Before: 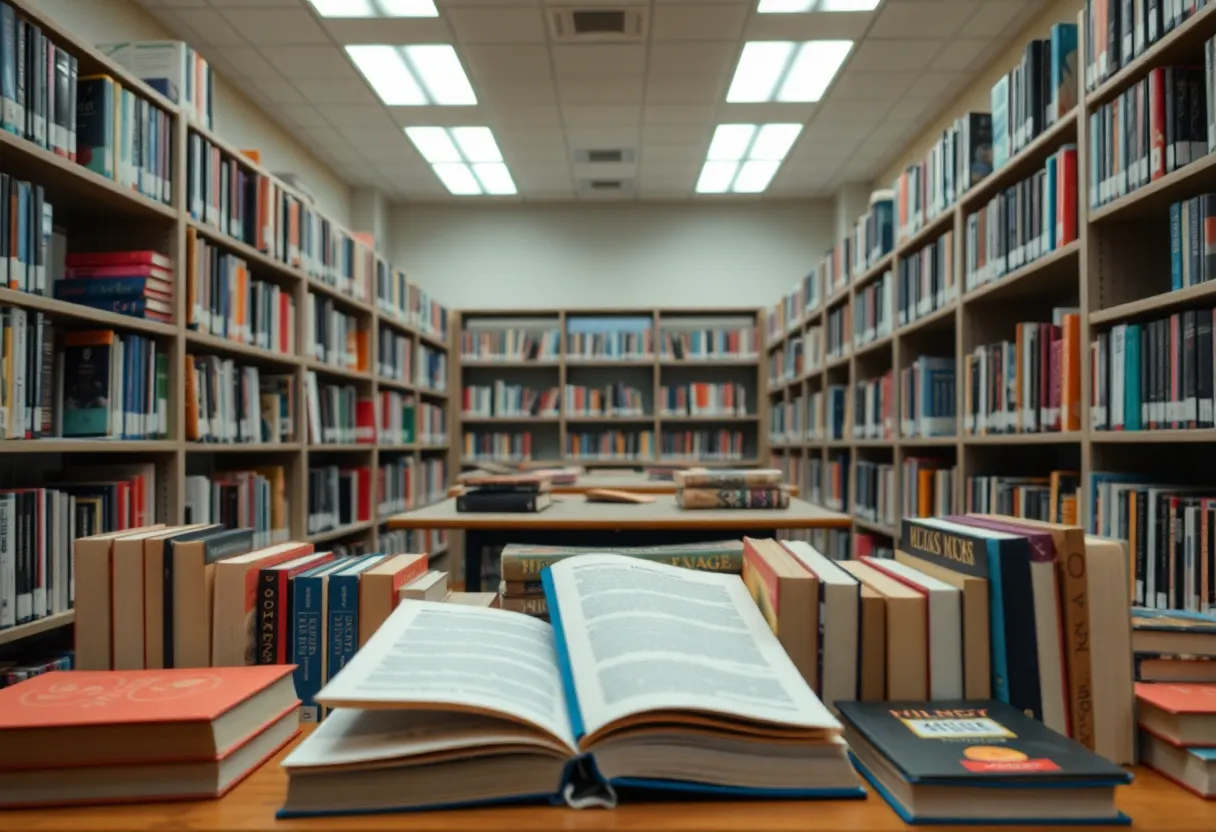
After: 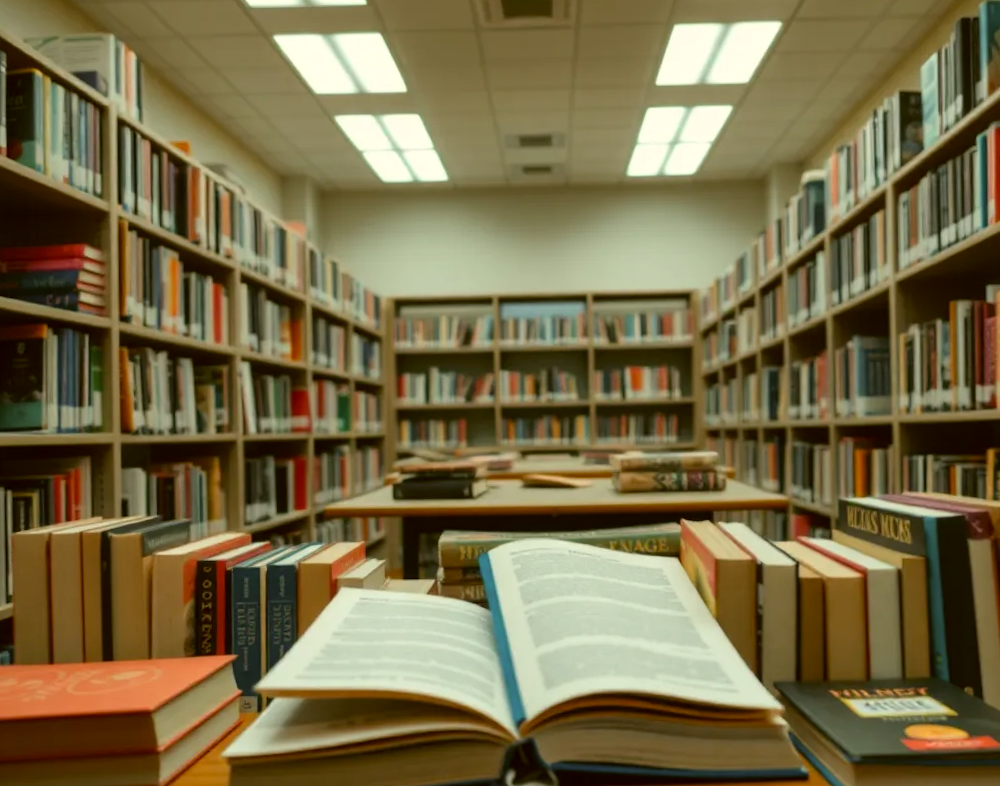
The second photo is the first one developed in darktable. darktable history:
crop and rotate: angle 1°, left 4.281%, top 0.642%, right 11.383%, bottom 2.486%
color correction: highlights a* -1.43, highlights b* 10.12, shadows a* 0.395, shadows b* 19.35
